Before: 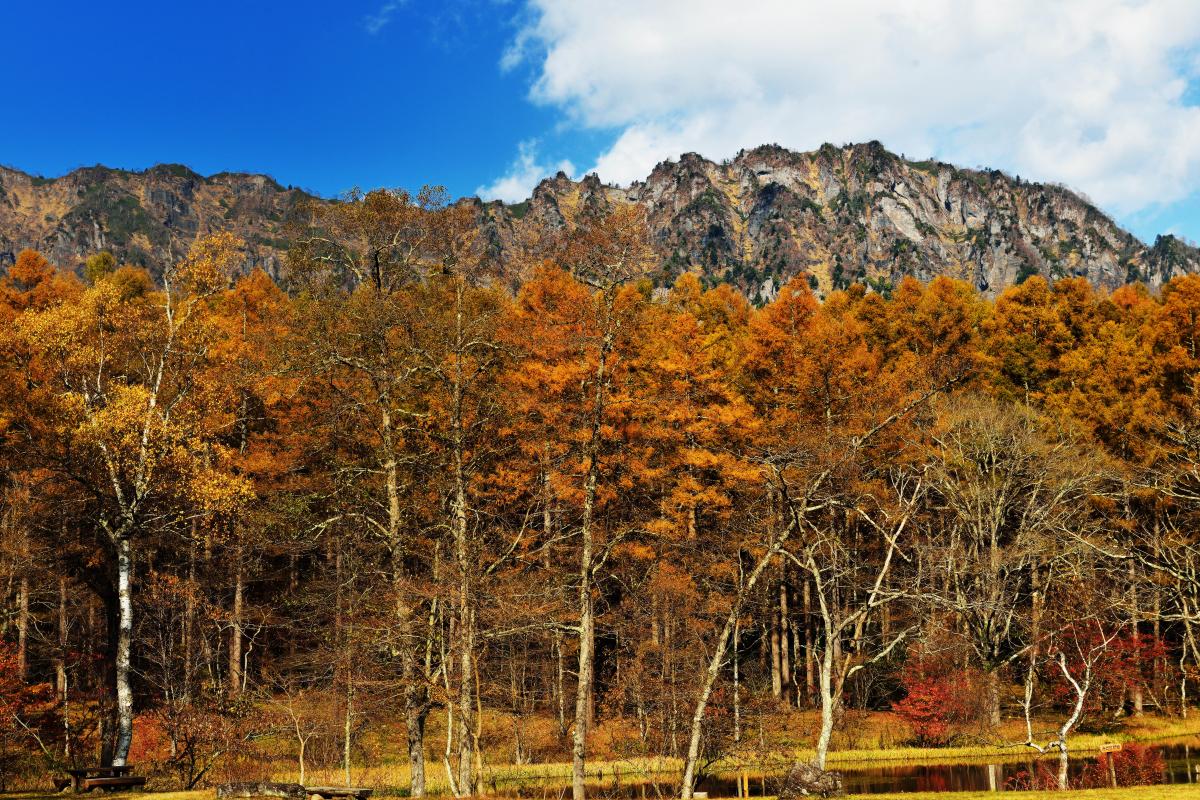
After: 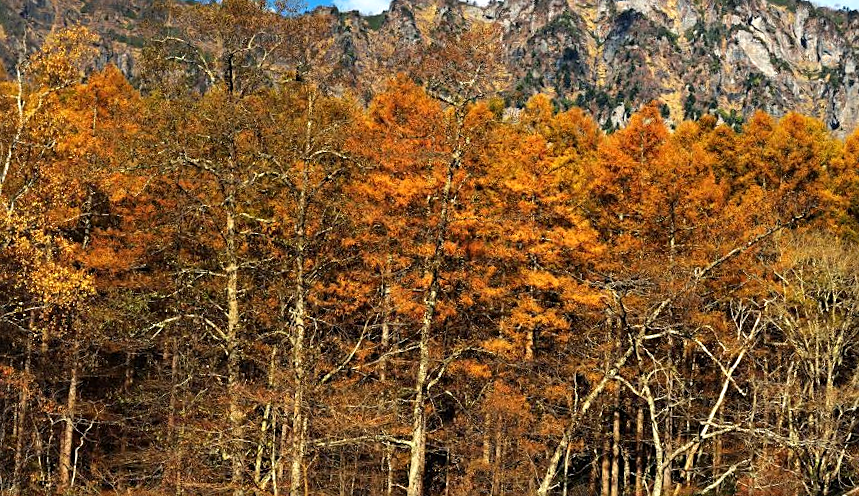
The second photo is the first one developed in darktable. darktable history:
crop and rotate: angle -3.37°, left 9.79%, top 20.73%, right 12.42%, bottom 11.82%
sharpen: radius 1.864, amount 0.398, threshold 1.271
exposure: exposure 0.375 EV, compensate highlight preservation false
